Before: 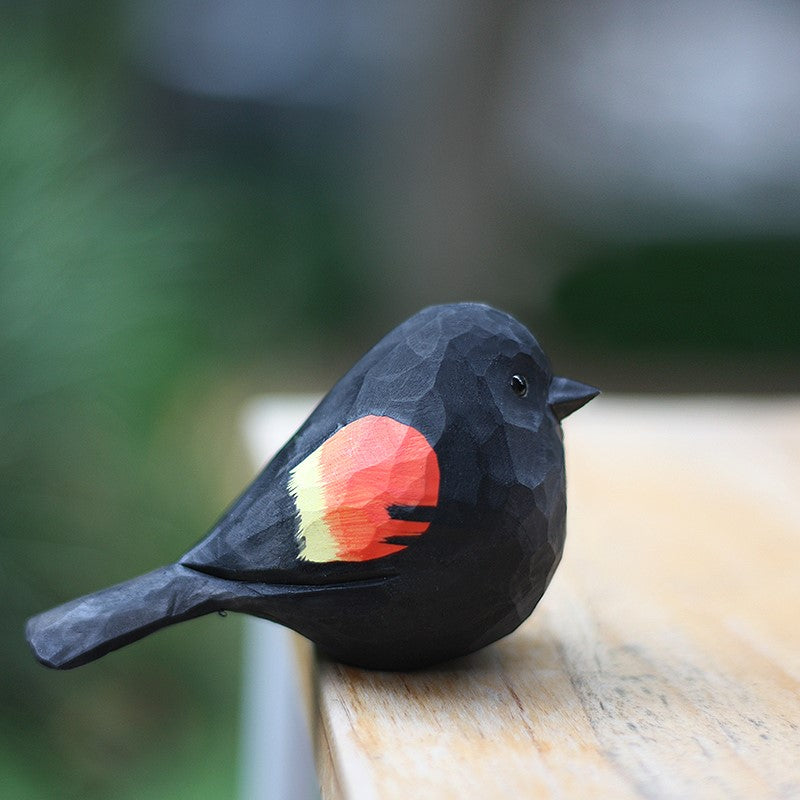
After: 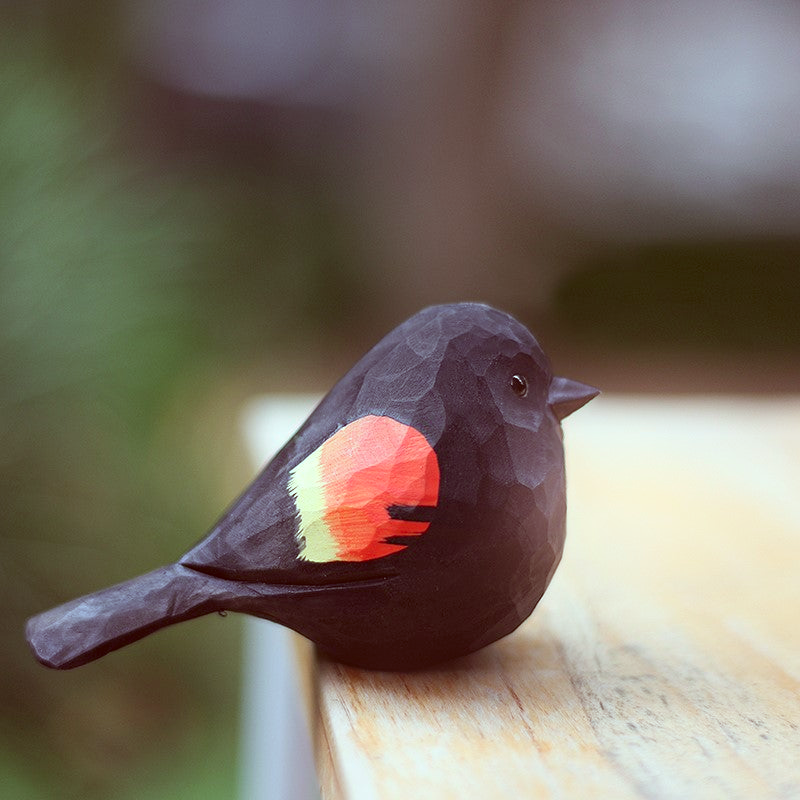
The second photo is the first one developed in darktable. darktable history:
bloom: size 15%, threshold 97%, strength 7%
color correction: highlights a* -7.23, highlights b* -0.161, shadows a* 20.08, shadows b* 11.73
